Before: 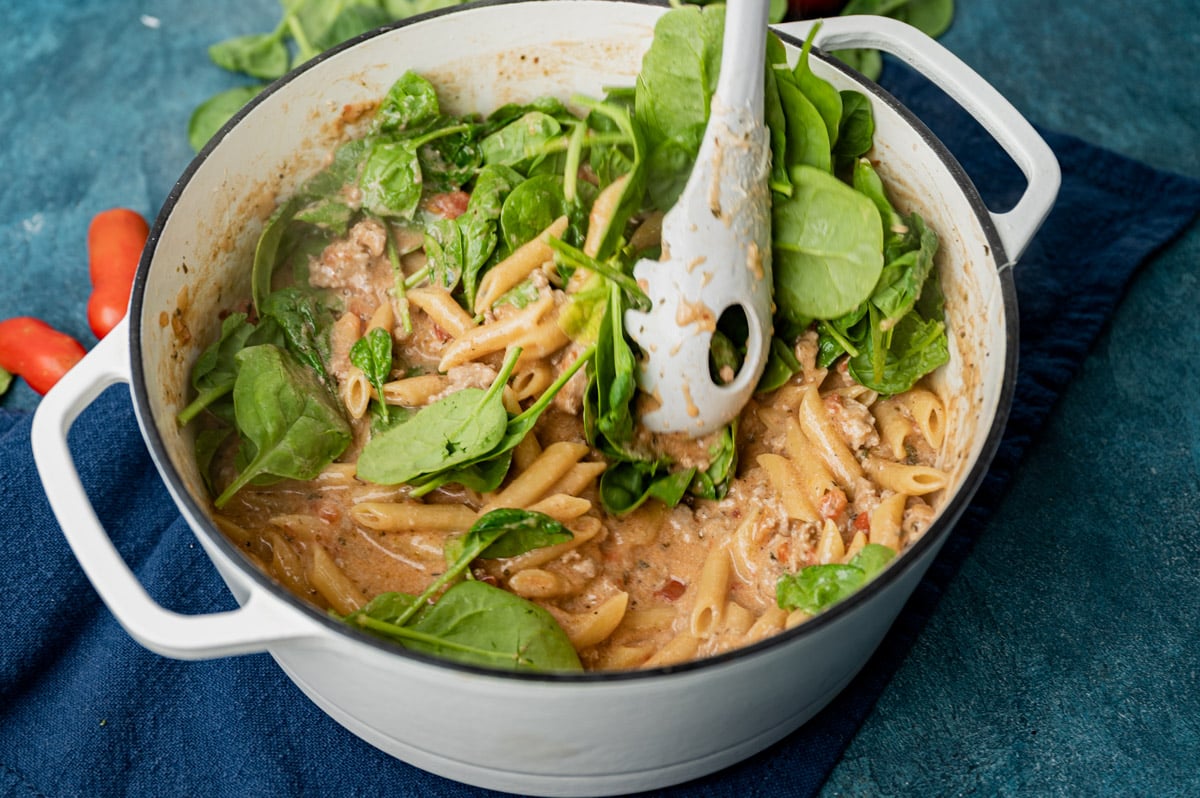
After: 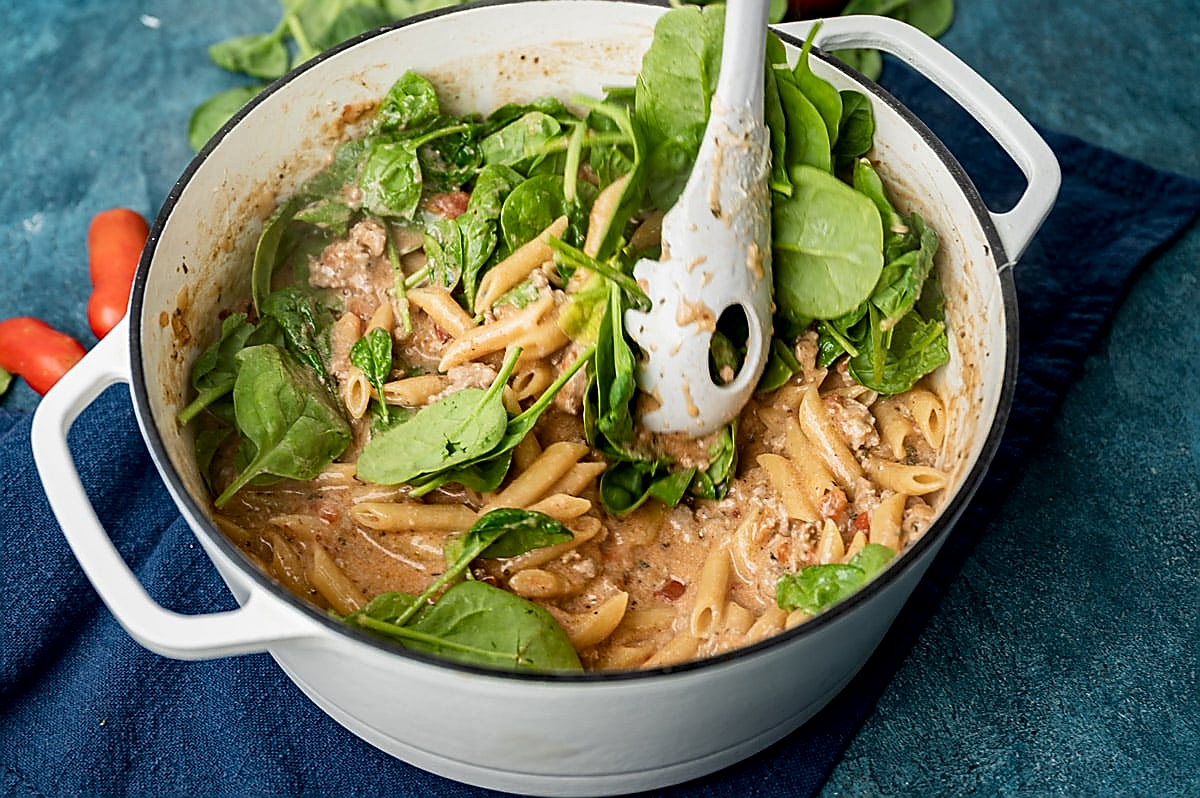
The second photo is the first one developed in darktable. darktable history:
sharpen: radius 1.371, amount 1.234, threshold 0.825
local contrast: mode bilateral grid, contrast 19, coarseness 100, detail 150%, midtone range 0.2
